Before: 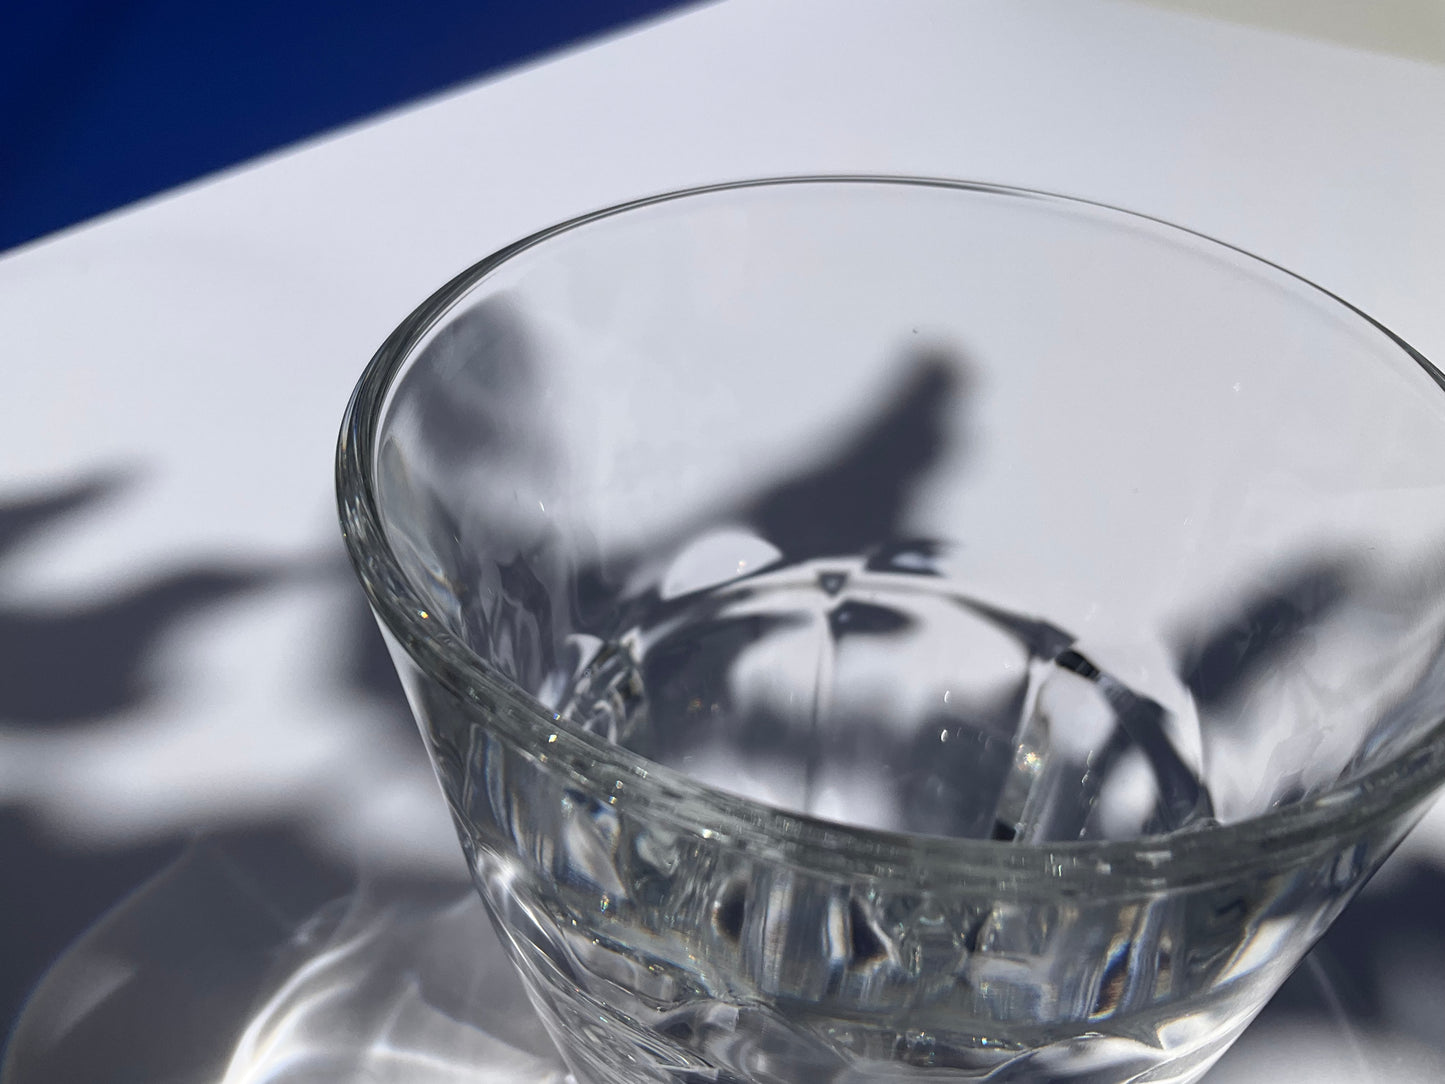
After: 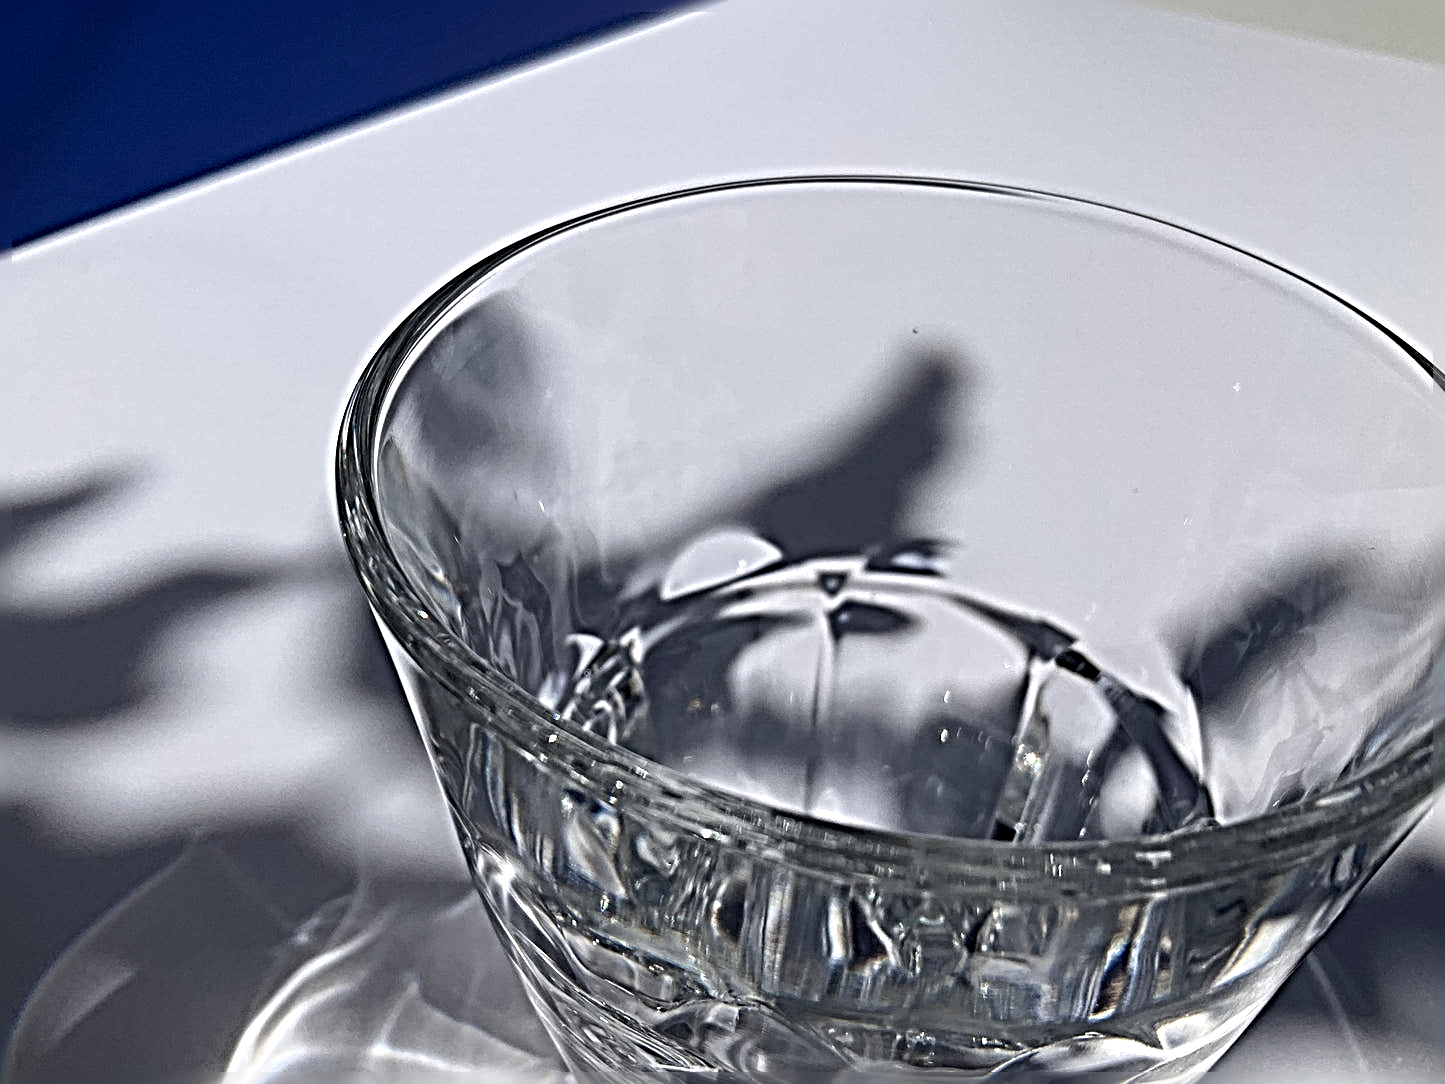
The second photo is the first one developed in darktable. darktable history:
sharpen: radius 6.289, amount 1.809, threshold 0.186
